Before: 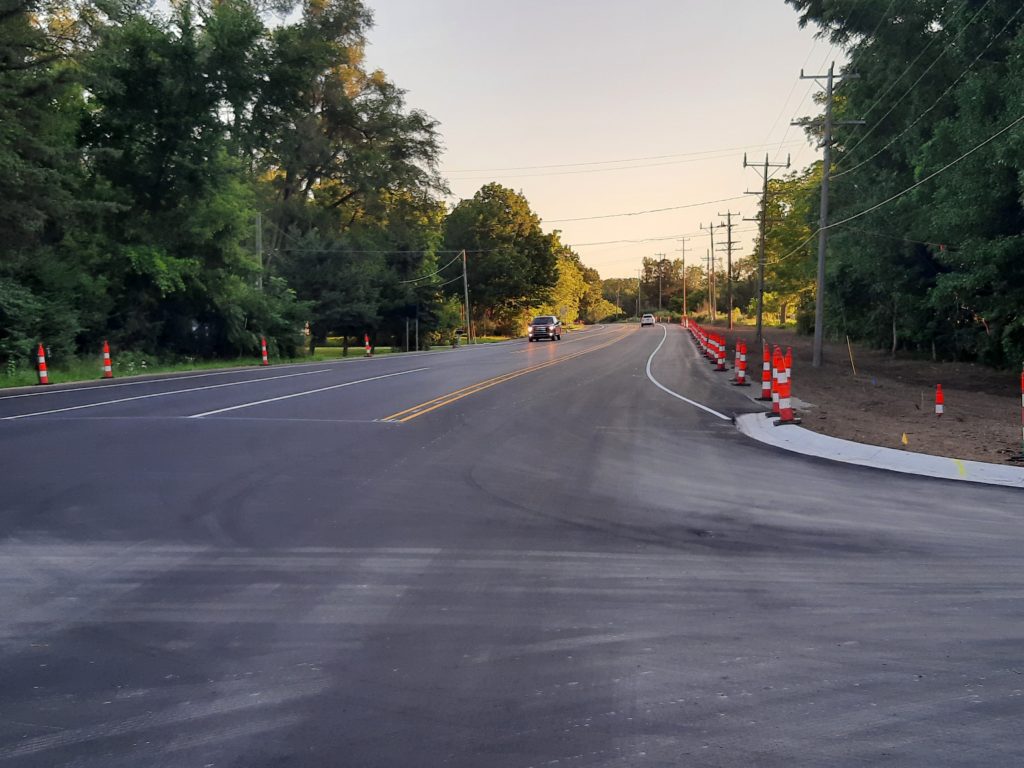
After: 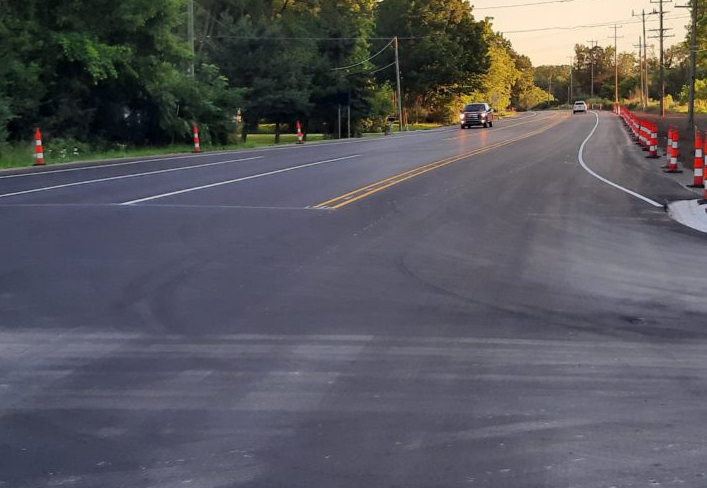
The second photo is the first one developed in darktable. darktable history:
crop: left 6.681%, top 27.792%, right 24.224%, bottom 8.593%
